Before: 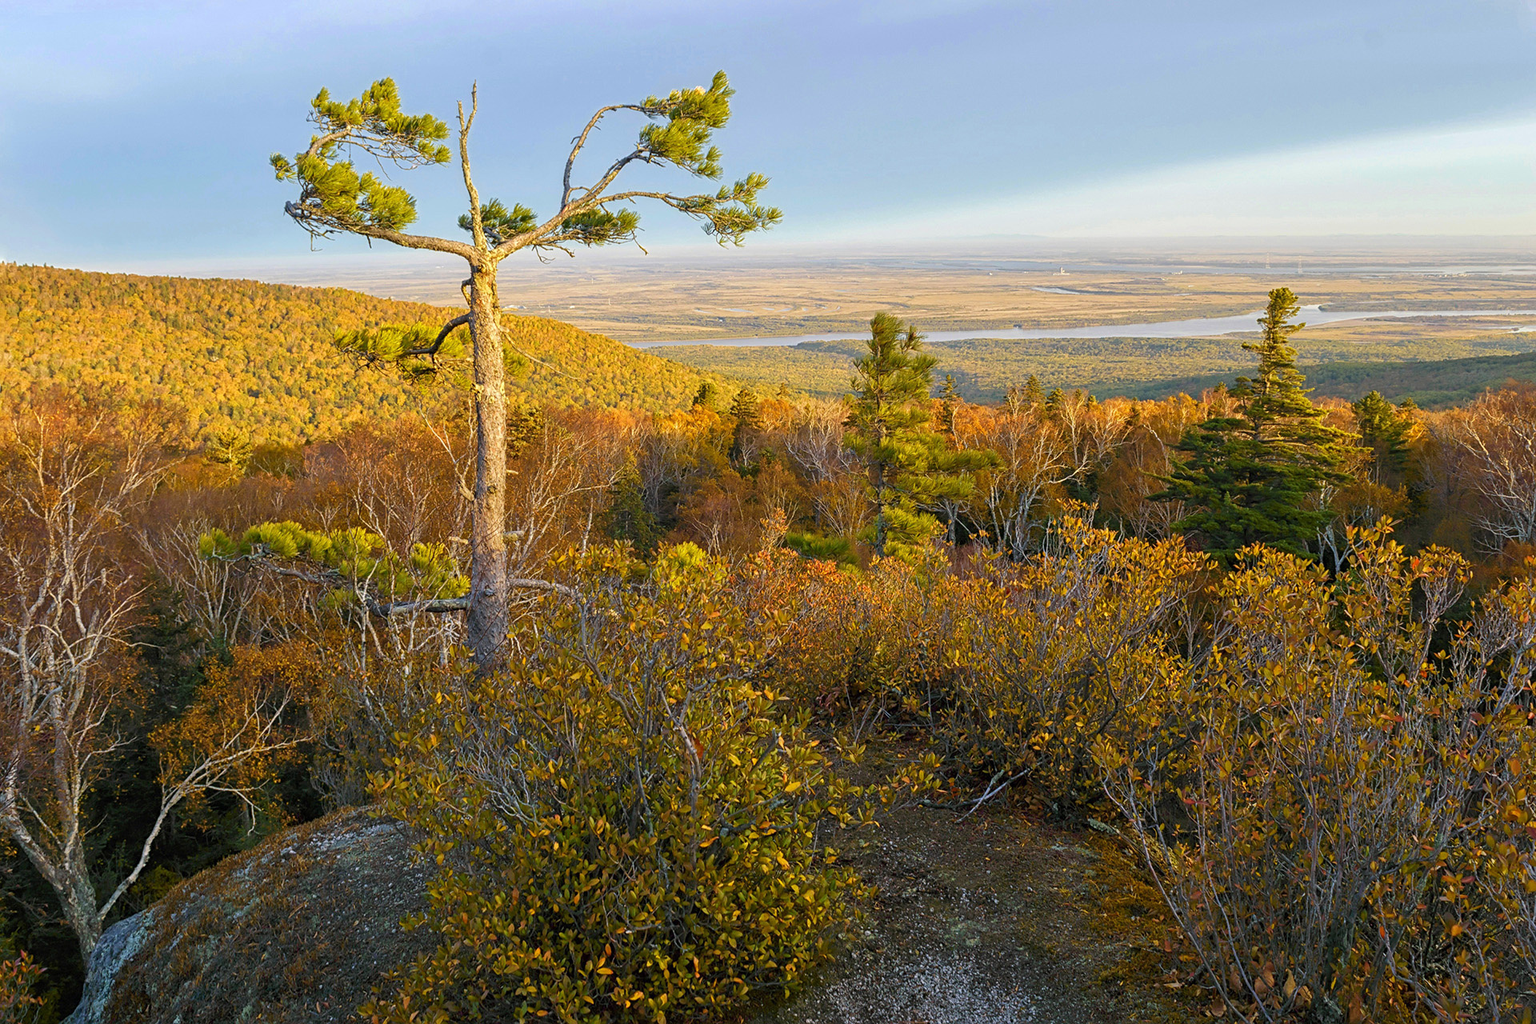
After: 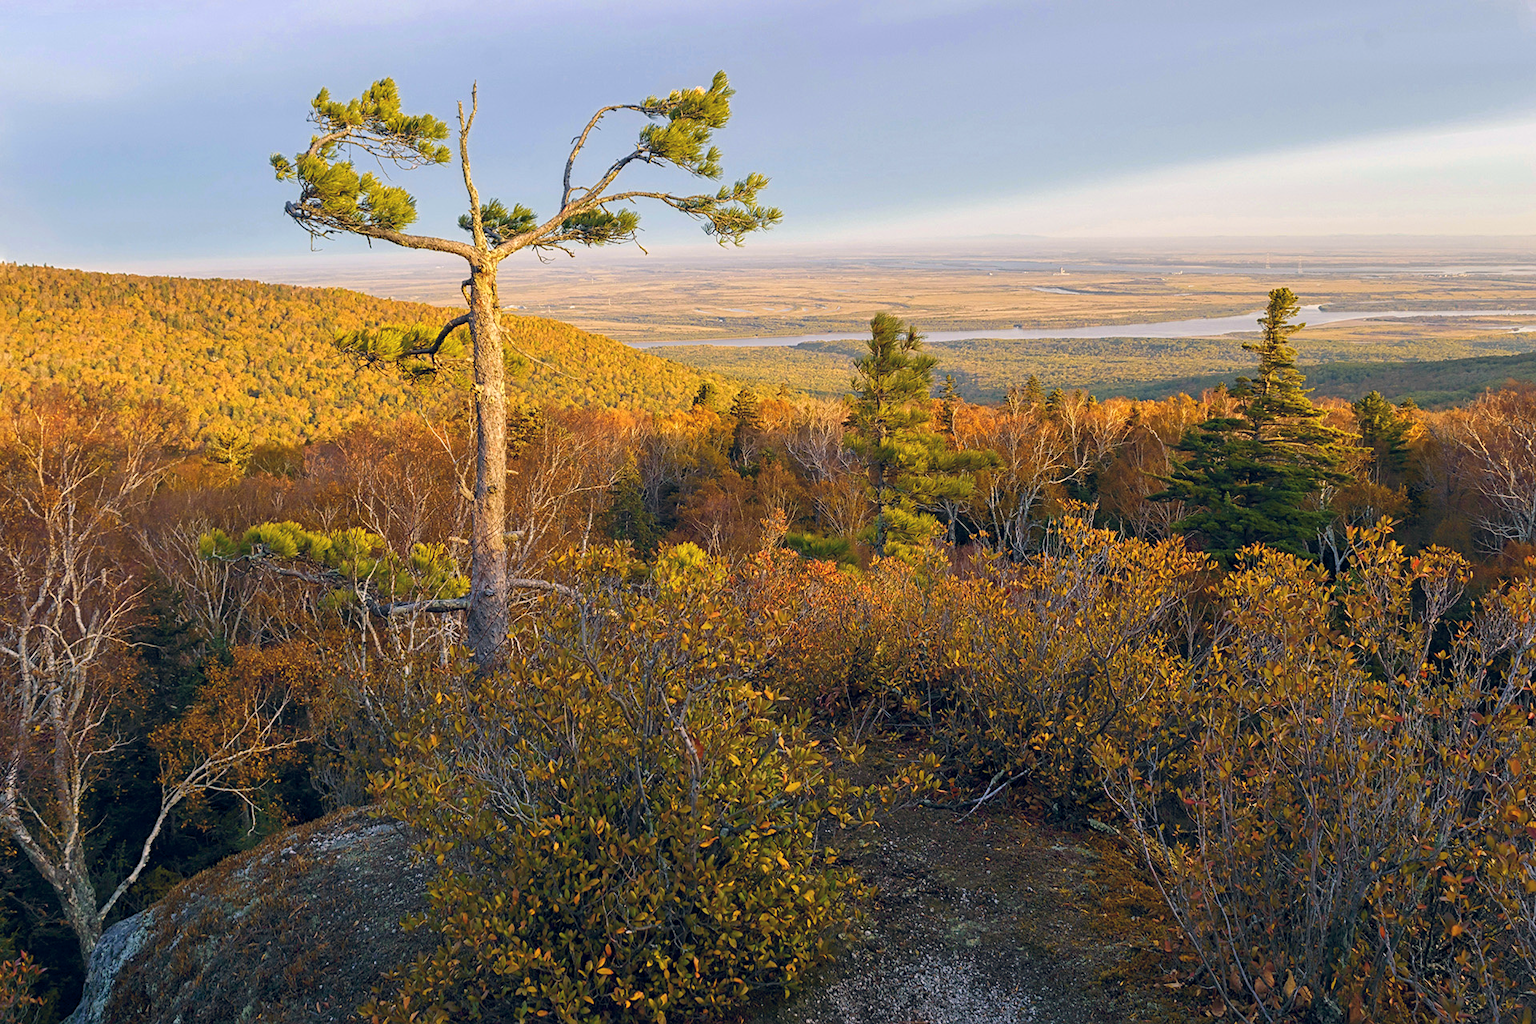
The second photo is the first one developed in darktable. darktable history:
color balance rgb: shadows lift › luminance -9.408%, highlights gain › chroma 2.013%, highlights gain › hue 46.25°, global offset › chroma 0.126%, global offset › hue 253.18°, linear chroma grading › global chroma 0.494%, perceptual saturation grading › global saturation 0.3%
